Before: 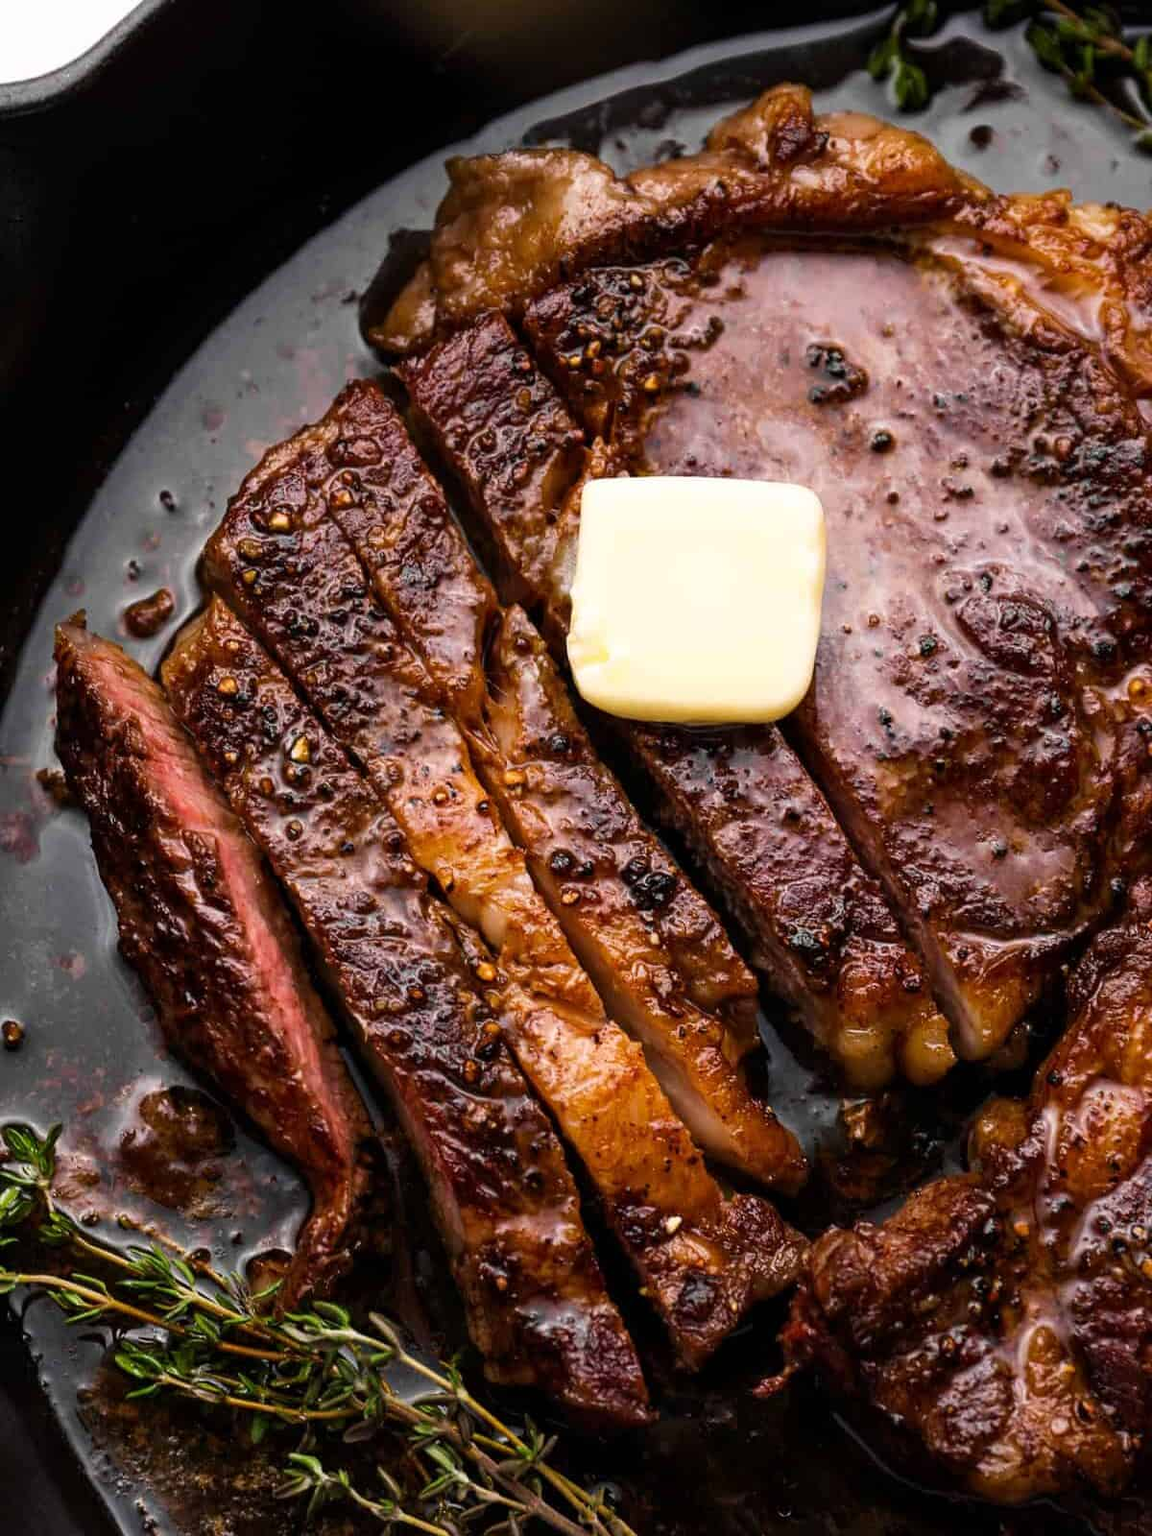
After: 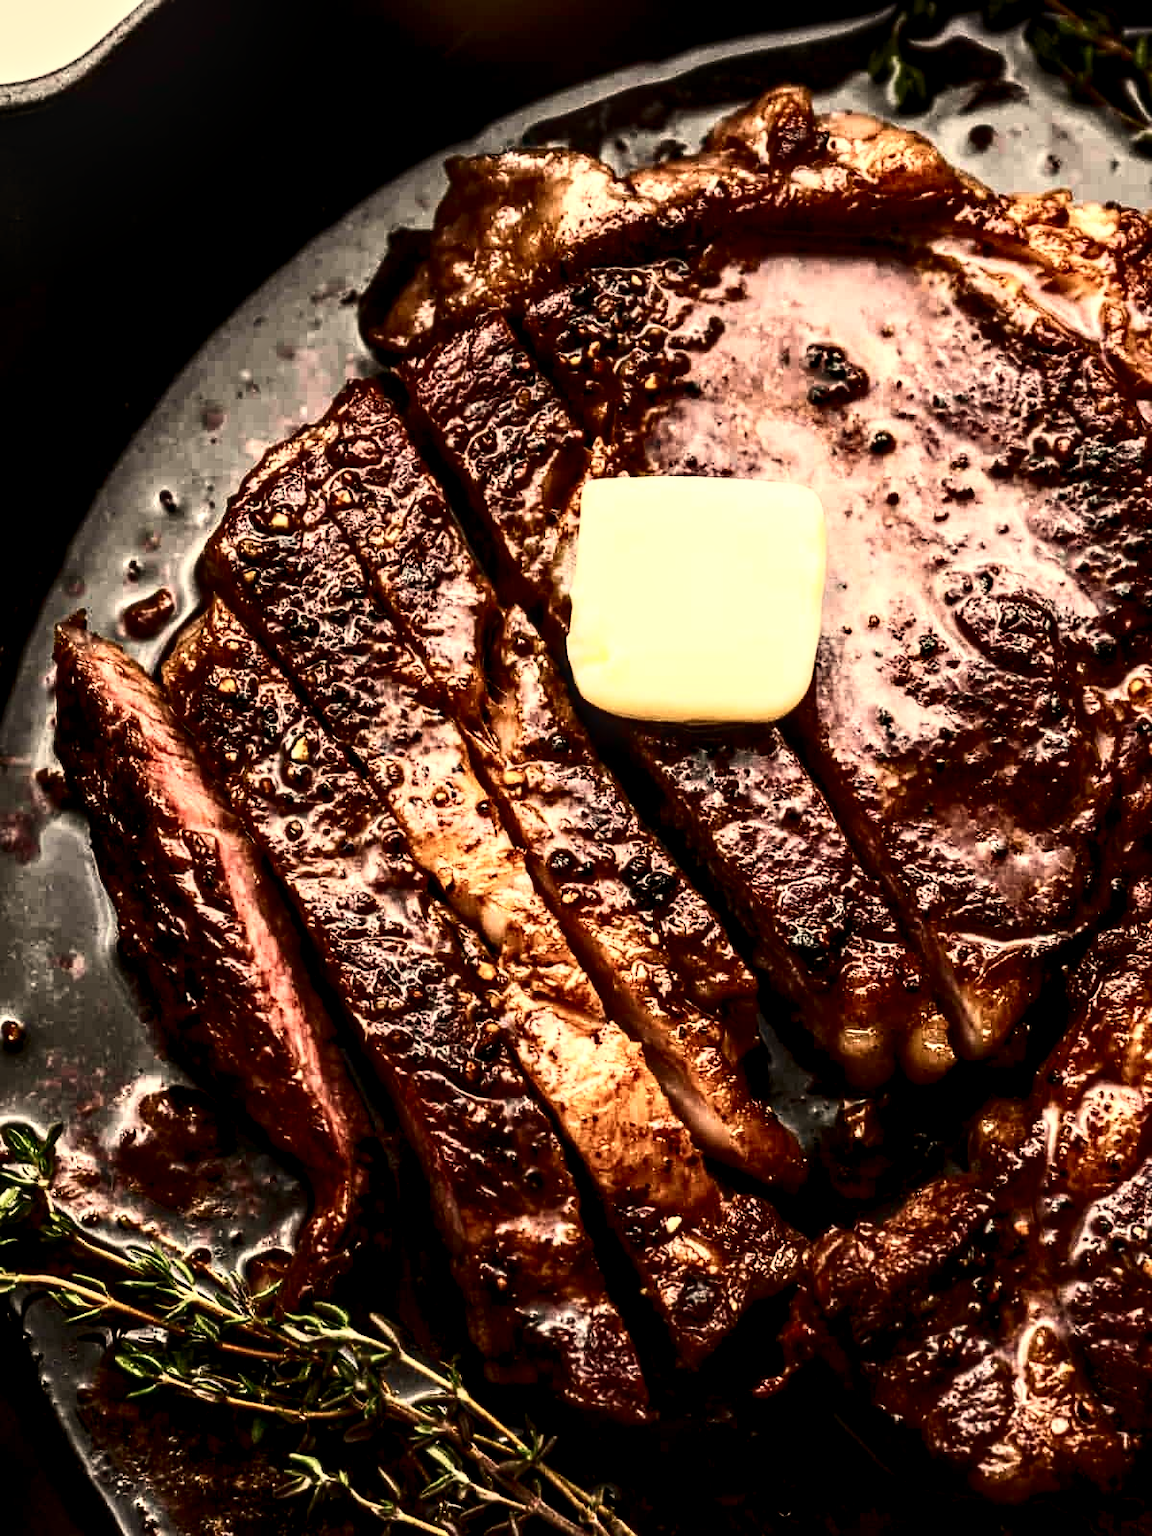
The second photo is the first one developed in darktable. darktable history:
local contrast: highlights 60%, shadows 60%, detail 160%
white balance: red 1.138, green 0.996, blue 0.812
contrast brightness saturation: contrast 0.5, saturation -0.1
